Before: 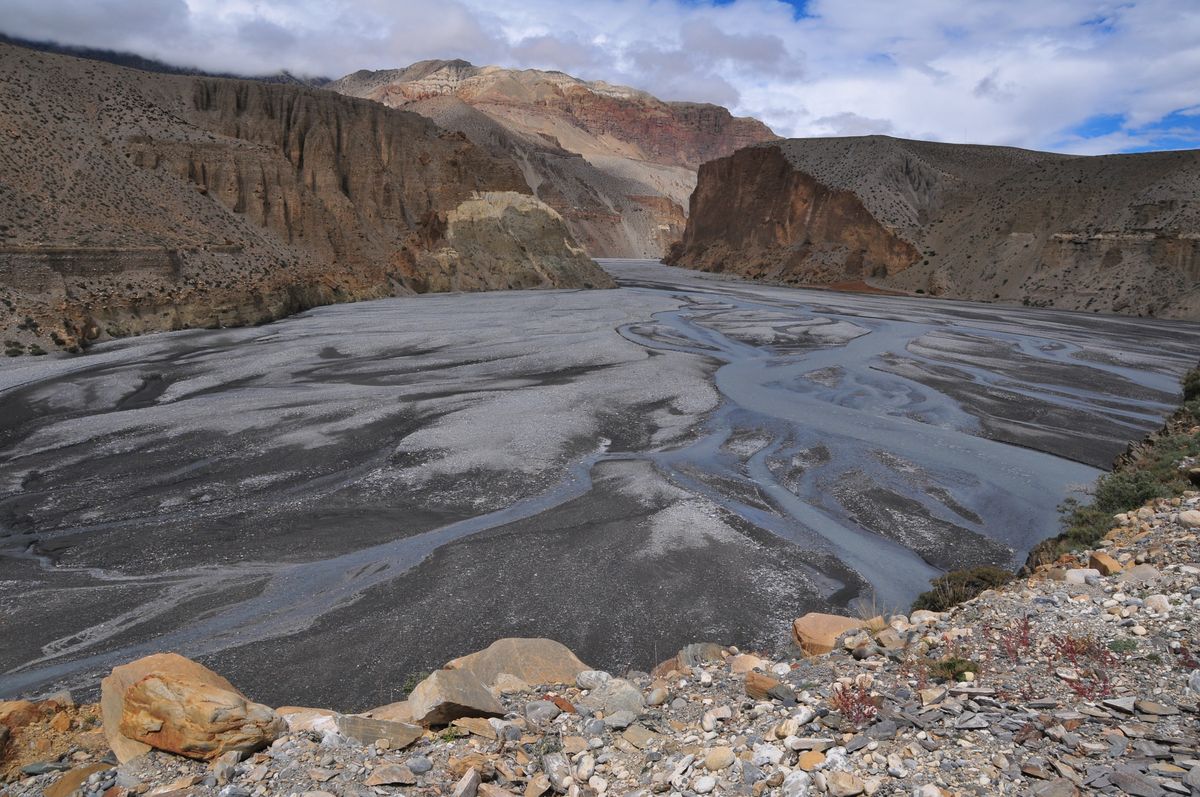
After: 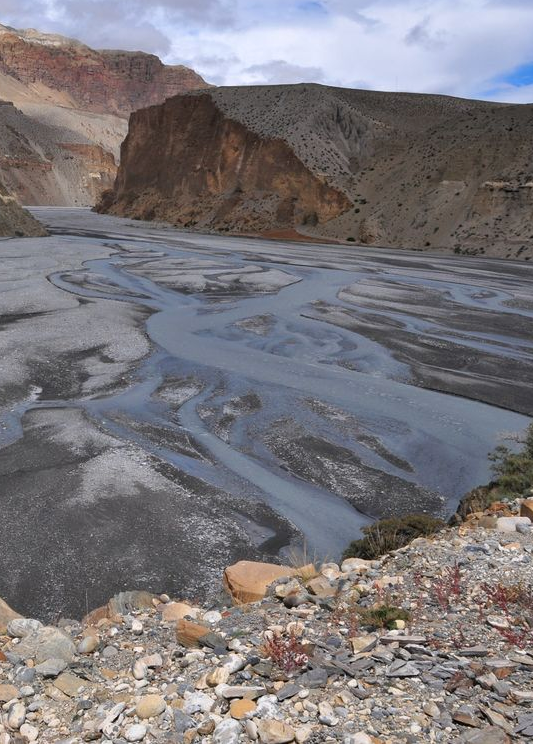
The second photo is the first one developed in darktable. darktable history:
exposure: black level correction 0.001, exposure 0.138 EV, compensate highlight preservation false
crop: left 47.418%, top 6.634%, right 8.102%
